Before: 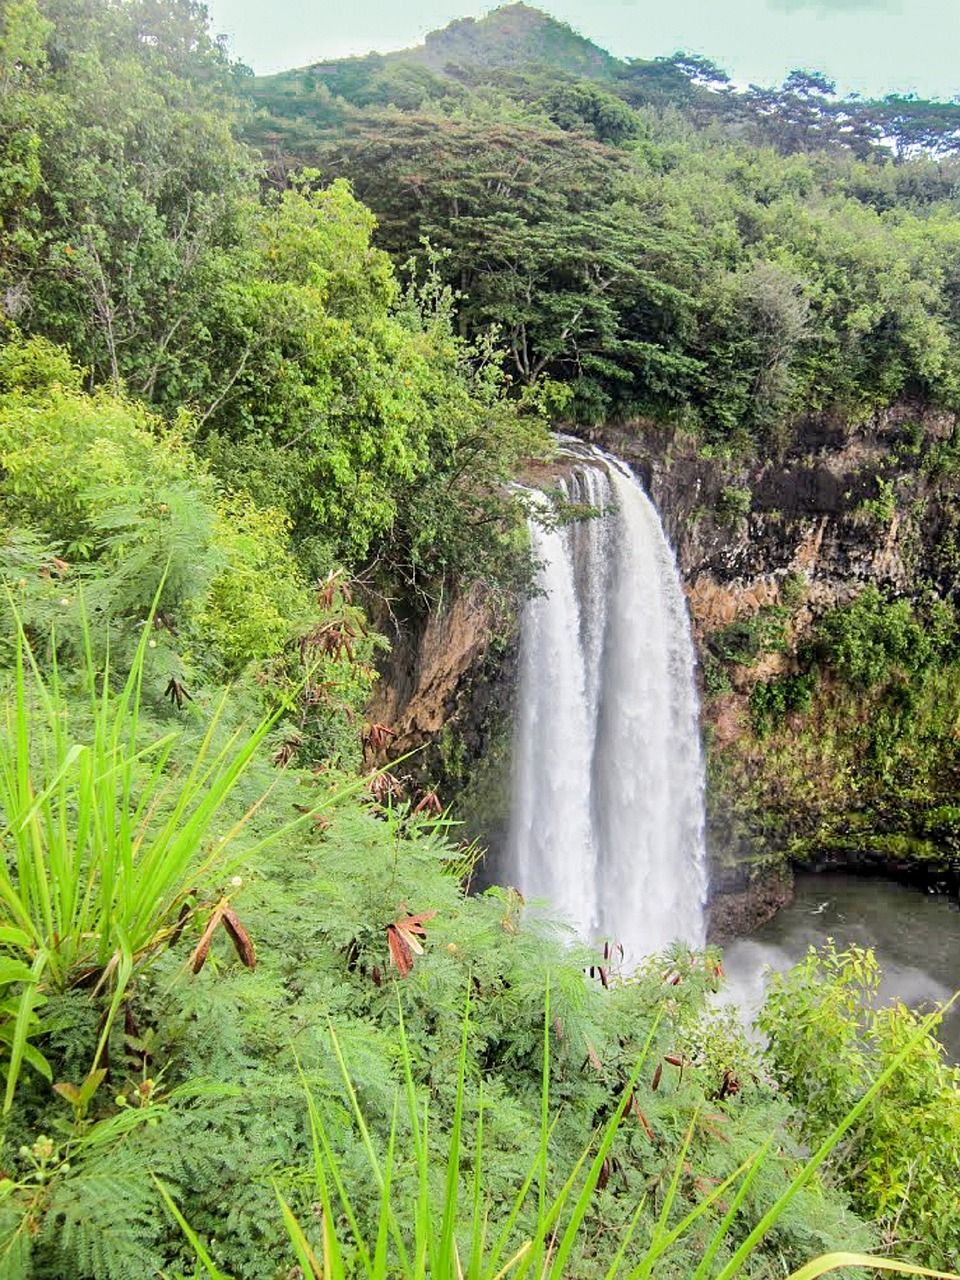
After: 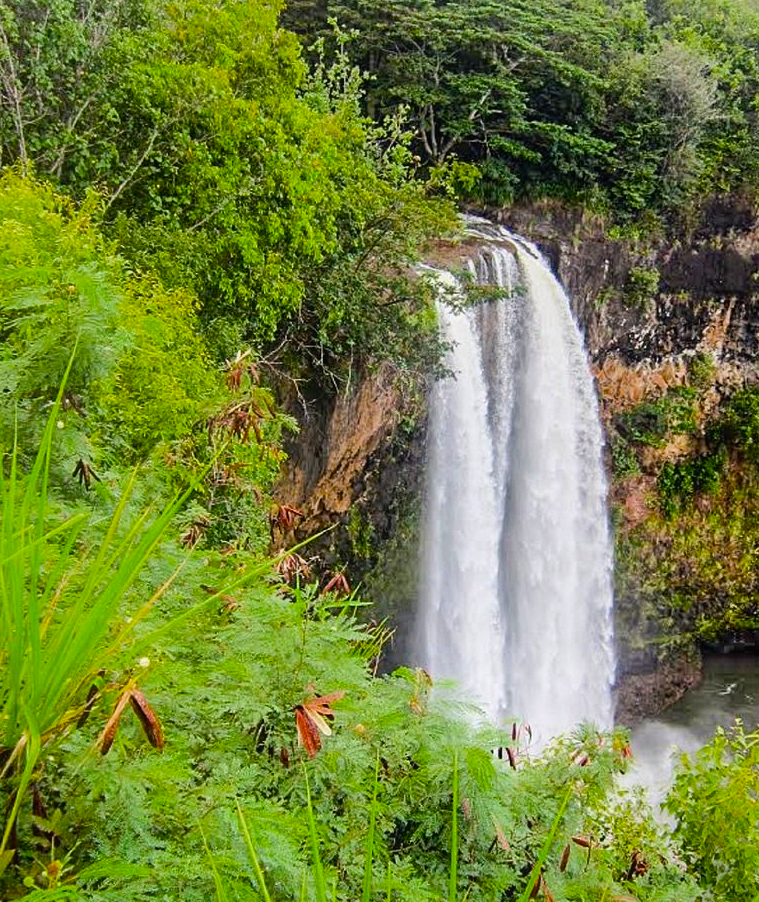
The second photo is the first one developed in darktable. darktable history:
color balance rgb: shadows lift › luminance -20.242%, power › hue 329.38°, perceptual saturation grading › global saturation 30.603%, saturation formula JzAzBz (2021)
contrast equalizer: y [[0.439, 0.44, 0.442, 0.457, 0.493, 0.498], [0.5 ×6], [0.5 ×6], [0 ×6], [0 ×6]], mix 0.316
crop: left 9.653%, top 17.158%, right 11.192%, bottom 12.34%
